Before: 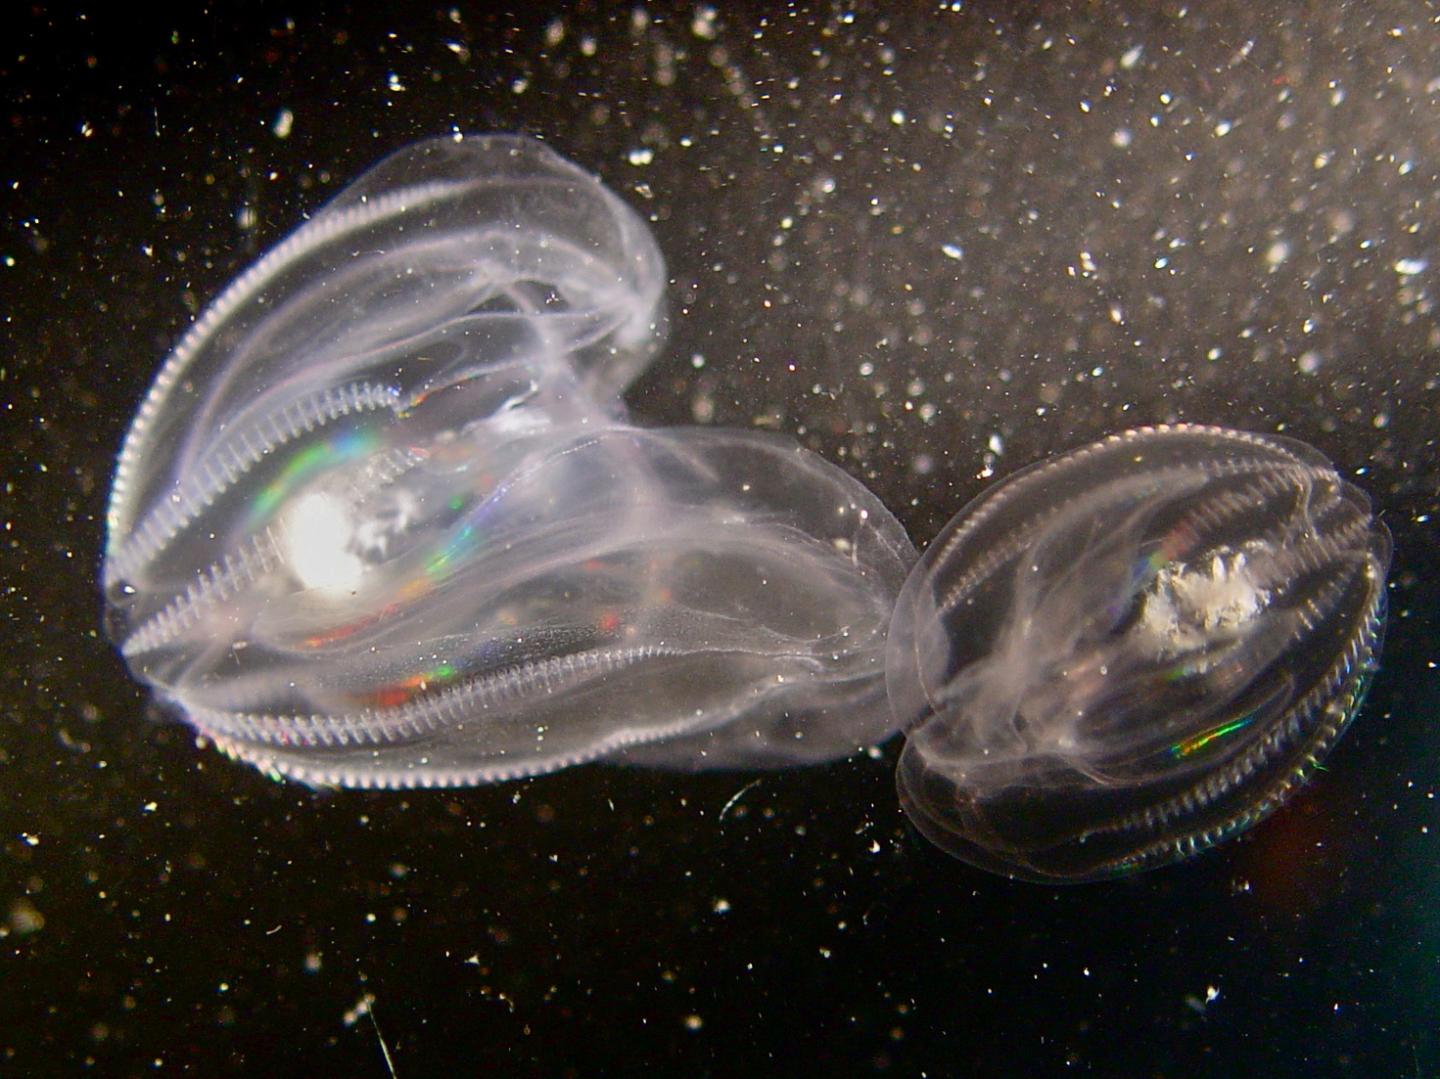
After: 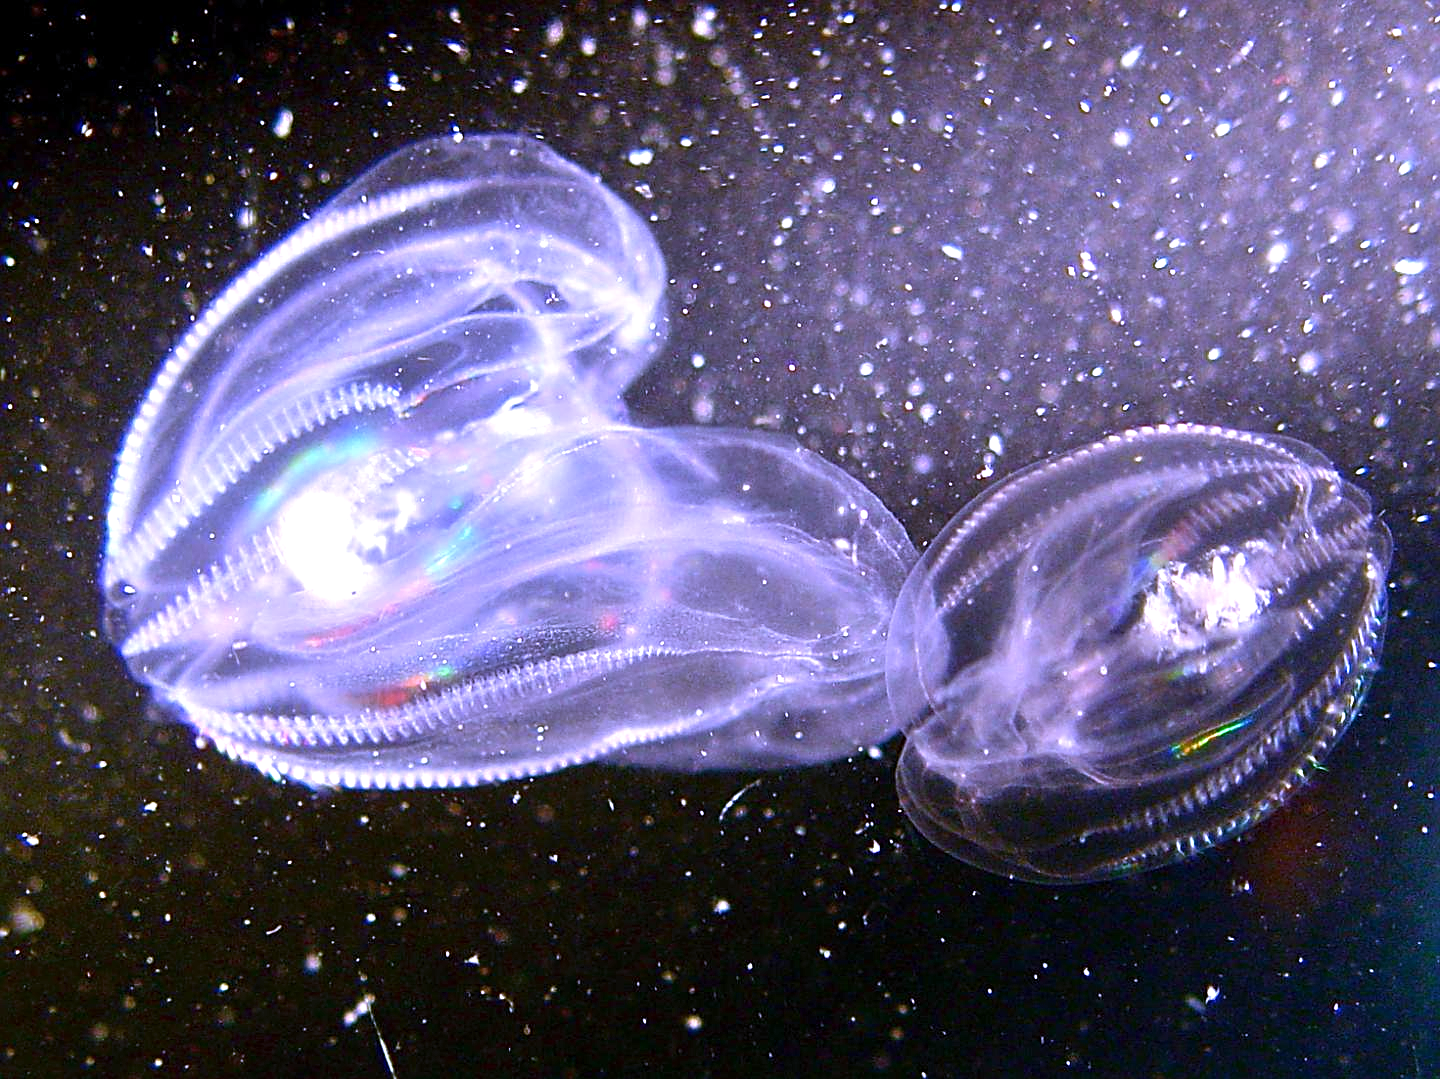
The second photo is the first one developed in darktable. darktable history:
sharpen: on, module defaults
exposure: exposure 0.781 EV, compensate highlight preservation false
white balance: red 0.98, blue 1.61
contrast equalizer: y [[0.526, 0.53, 0.532, 0.532, 0.53, 0.525], [0.5 ×6], [0.5 ×6], [0 ×6], [0 ×6]]
